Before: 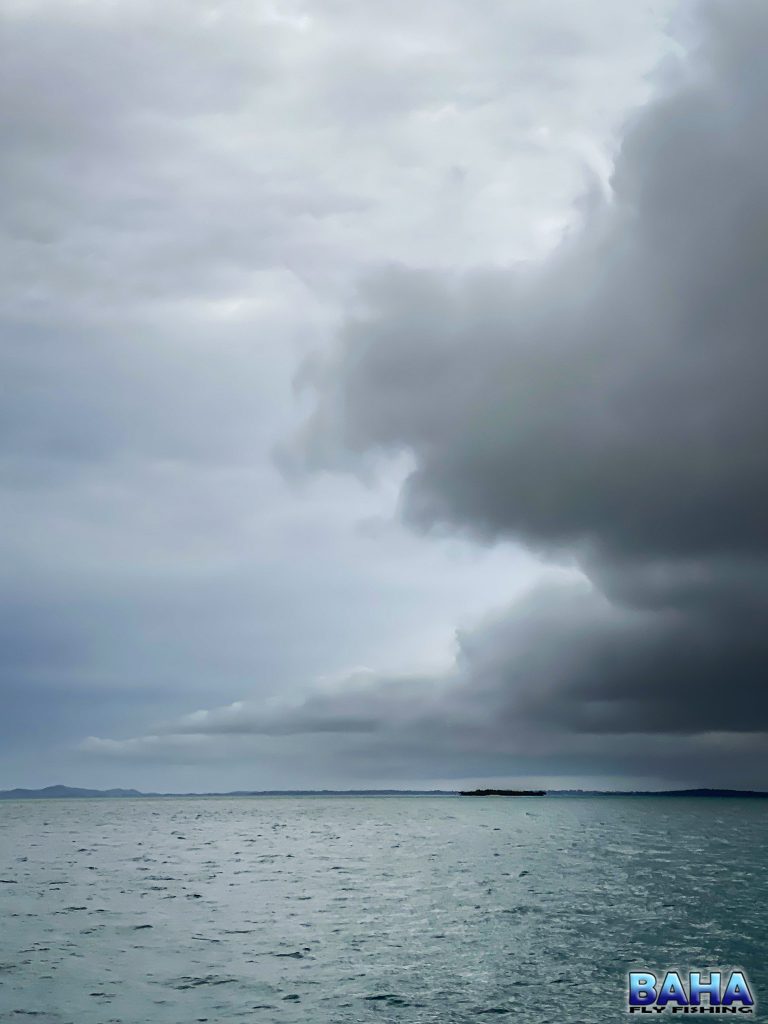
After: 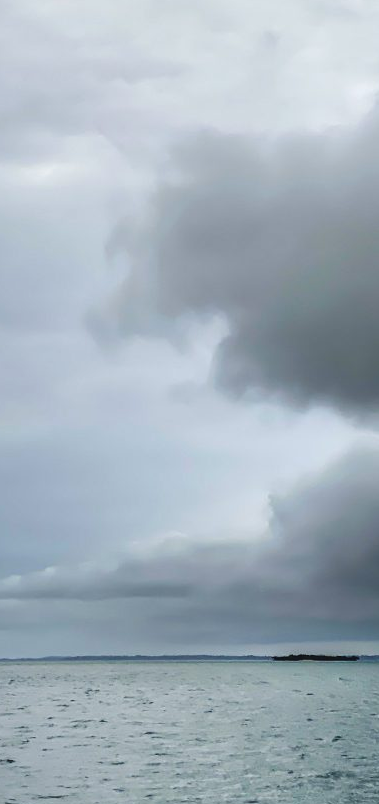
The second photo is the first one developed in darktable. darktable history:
crop and rotate: angle 0.02°, left 24.353%, top 13.219%, right 26.156%, bottom 8.224%
exposure: black level correction -0.005, exposure 0.054 EV, compensate highlight preservation false
